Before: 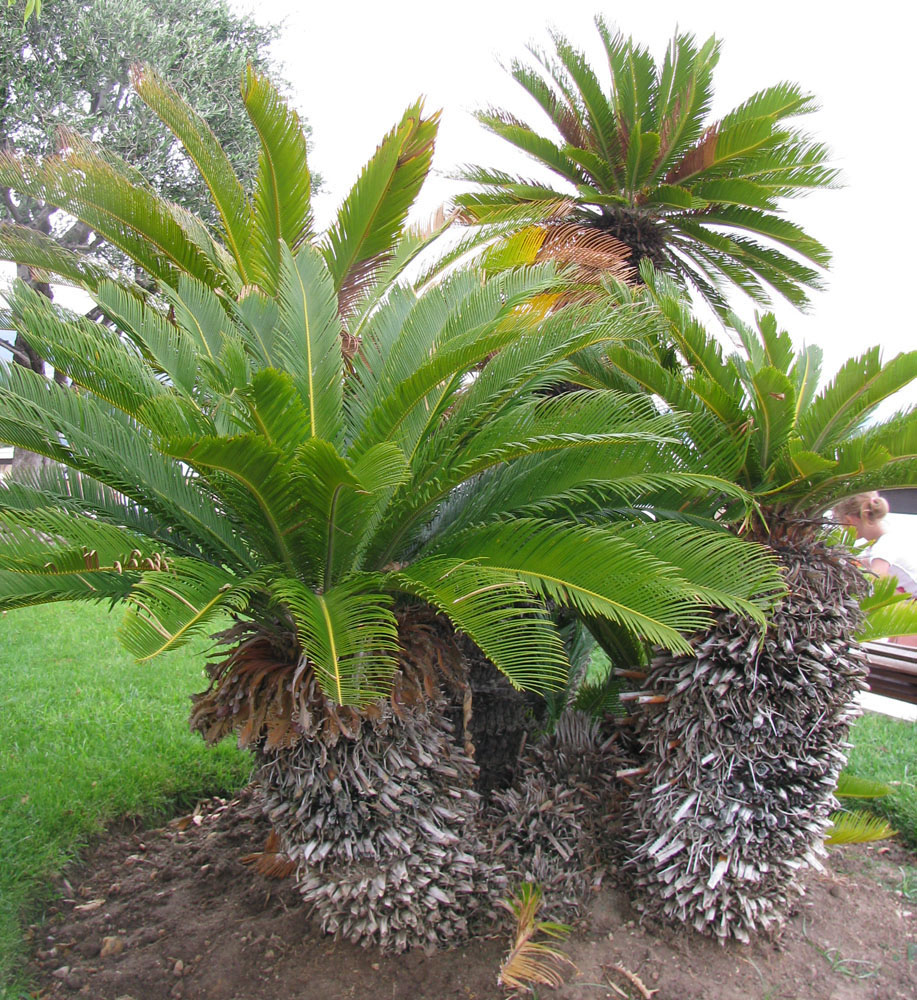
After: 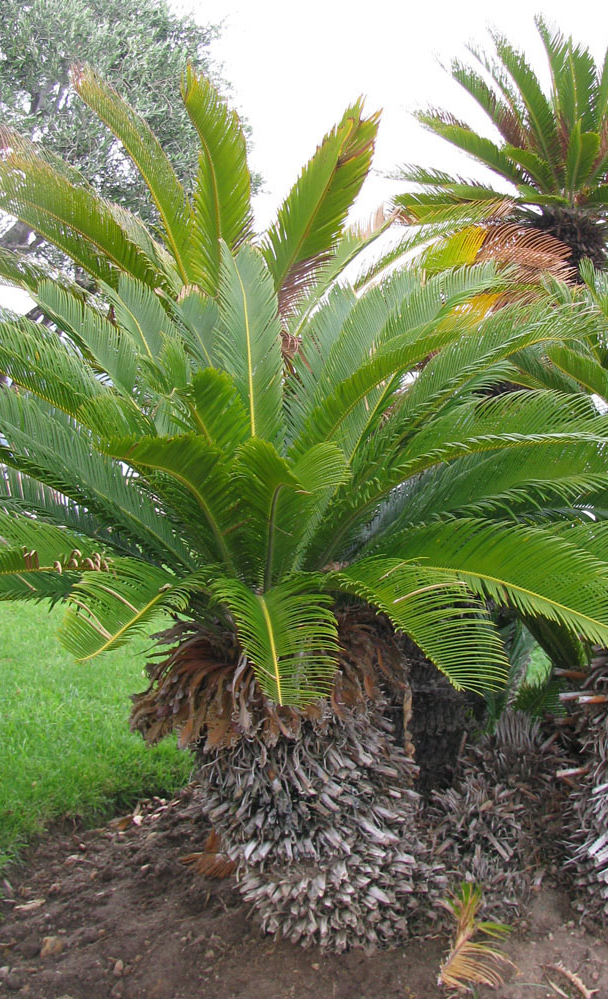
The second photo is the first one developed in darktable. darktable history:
crop and rotate: left 6.545%, right 27.115%
